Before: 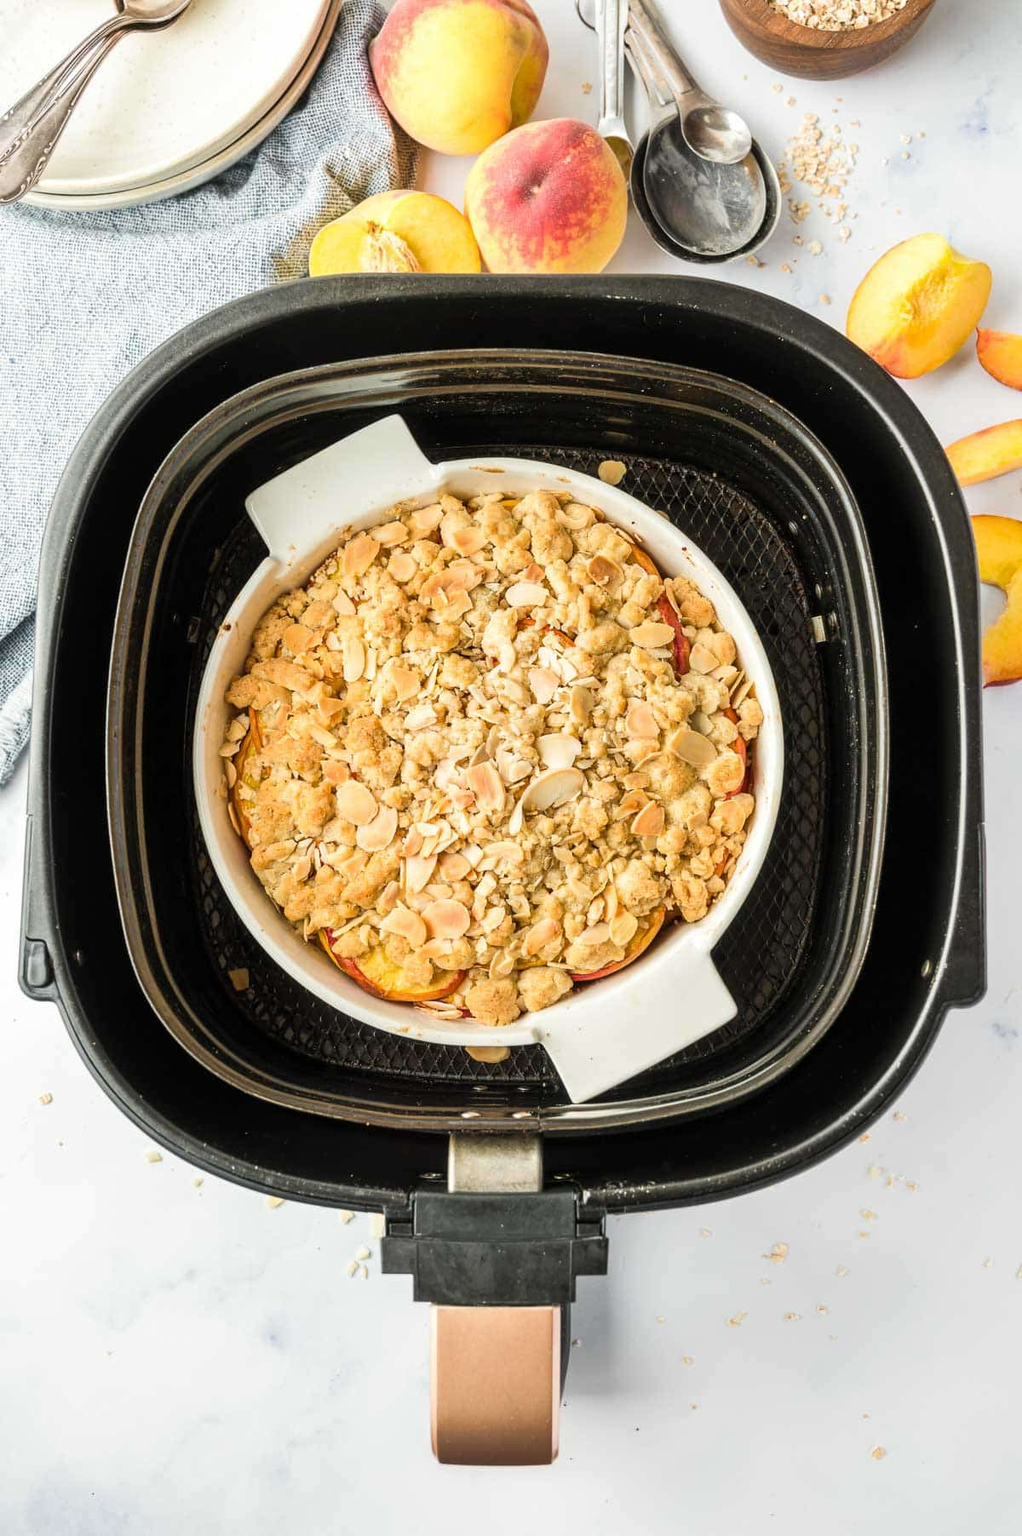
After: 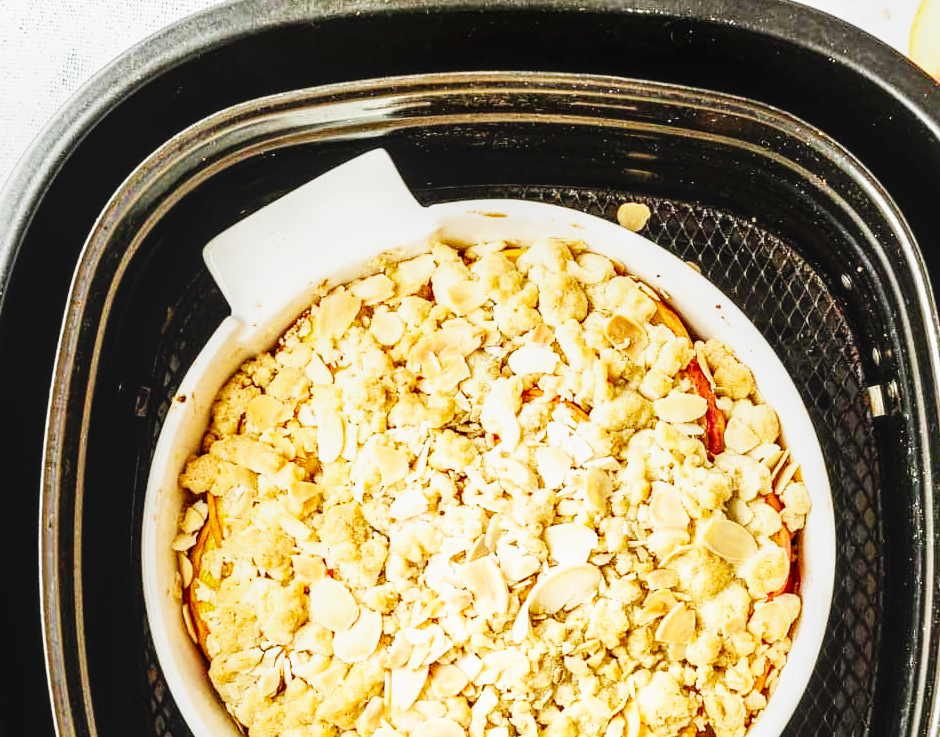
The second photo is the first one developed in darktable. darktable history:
base curve: curves: ch0 [(0, 0.003) (0.001, 0.002) (0.006, 0.004) (0.02, 0.022) (0.048, 0.086) (0.094, 0.234) (0.162, 0.431) (0.258, 0.629) (0.385, 0.8) (0.548, 0.918) (0.751, 0.988) (1, 1)], preserve colors none
local contrast: on, module defaults
crop: left 7.11%, top 18.779%, right 14.516%, bottom 40.339%
contrast brightness saturation: contrast 0.026, brightness -0.03
tone equalizer: -7 EV 0.126 EV
